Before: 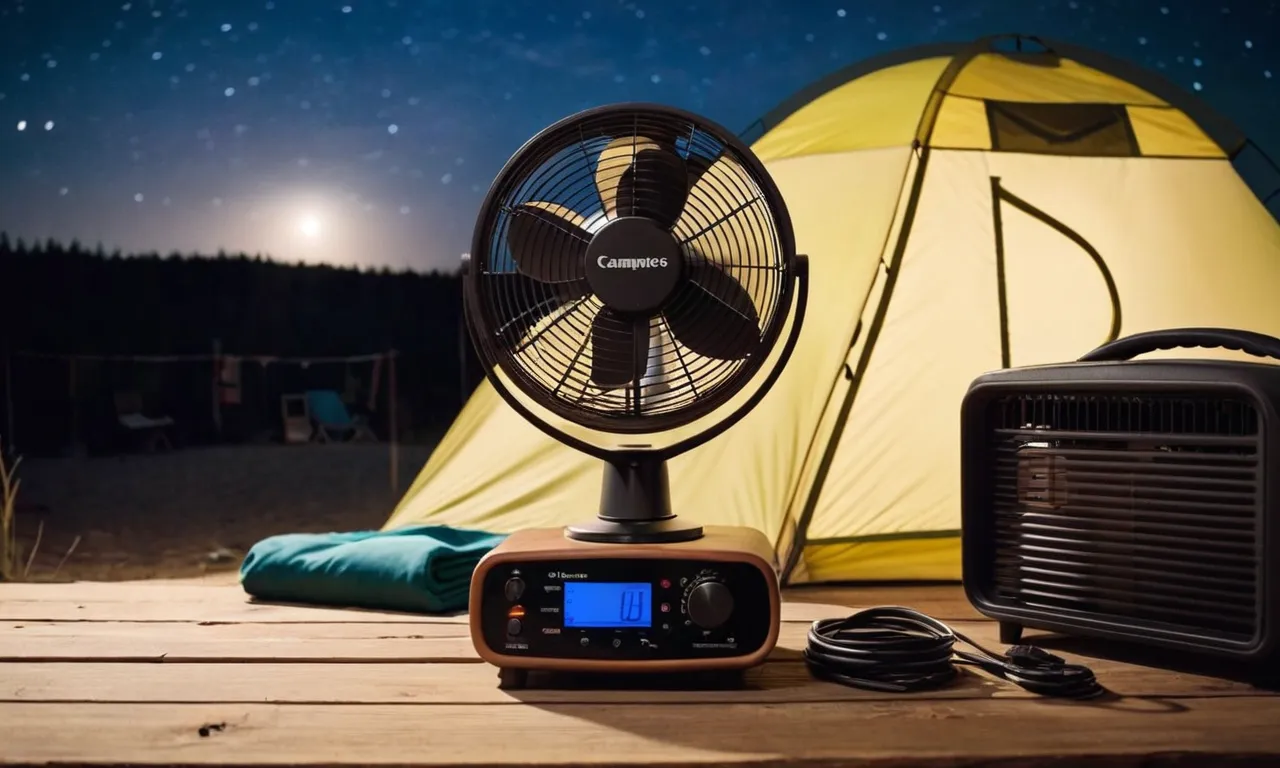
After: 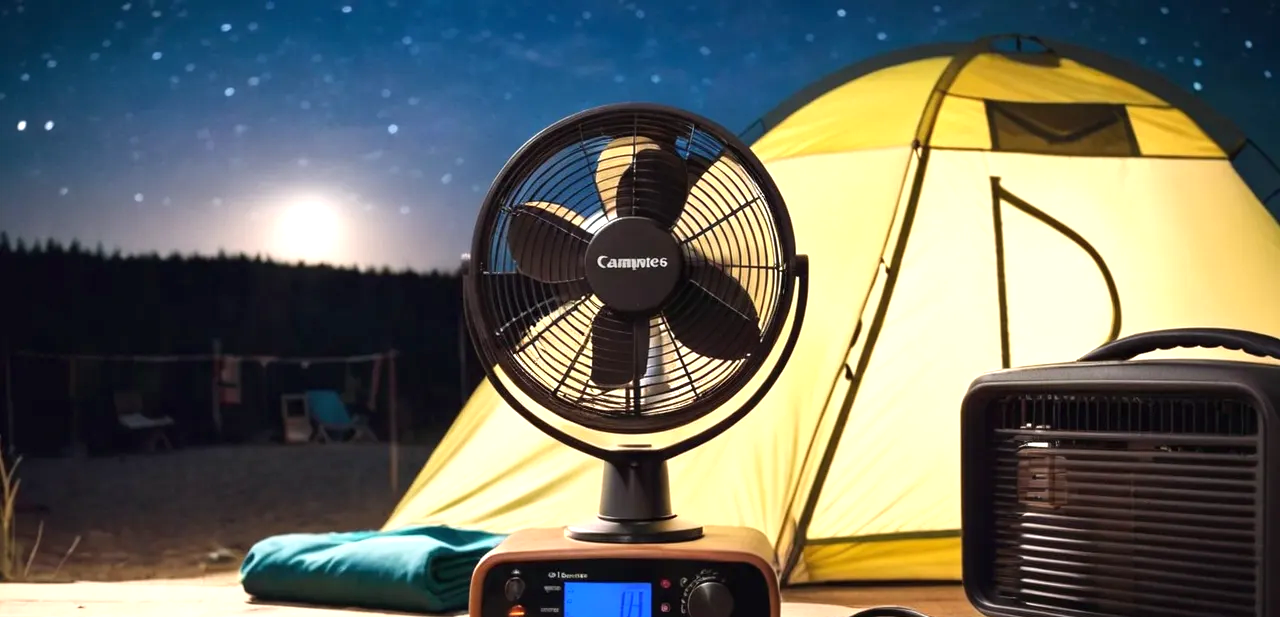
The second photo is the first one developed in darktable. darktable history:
exposure: black level correction 0, exposure 0.7 EV, compensate exposure bias true, compensate highlight preservation false
crop: bottom 19.644%
